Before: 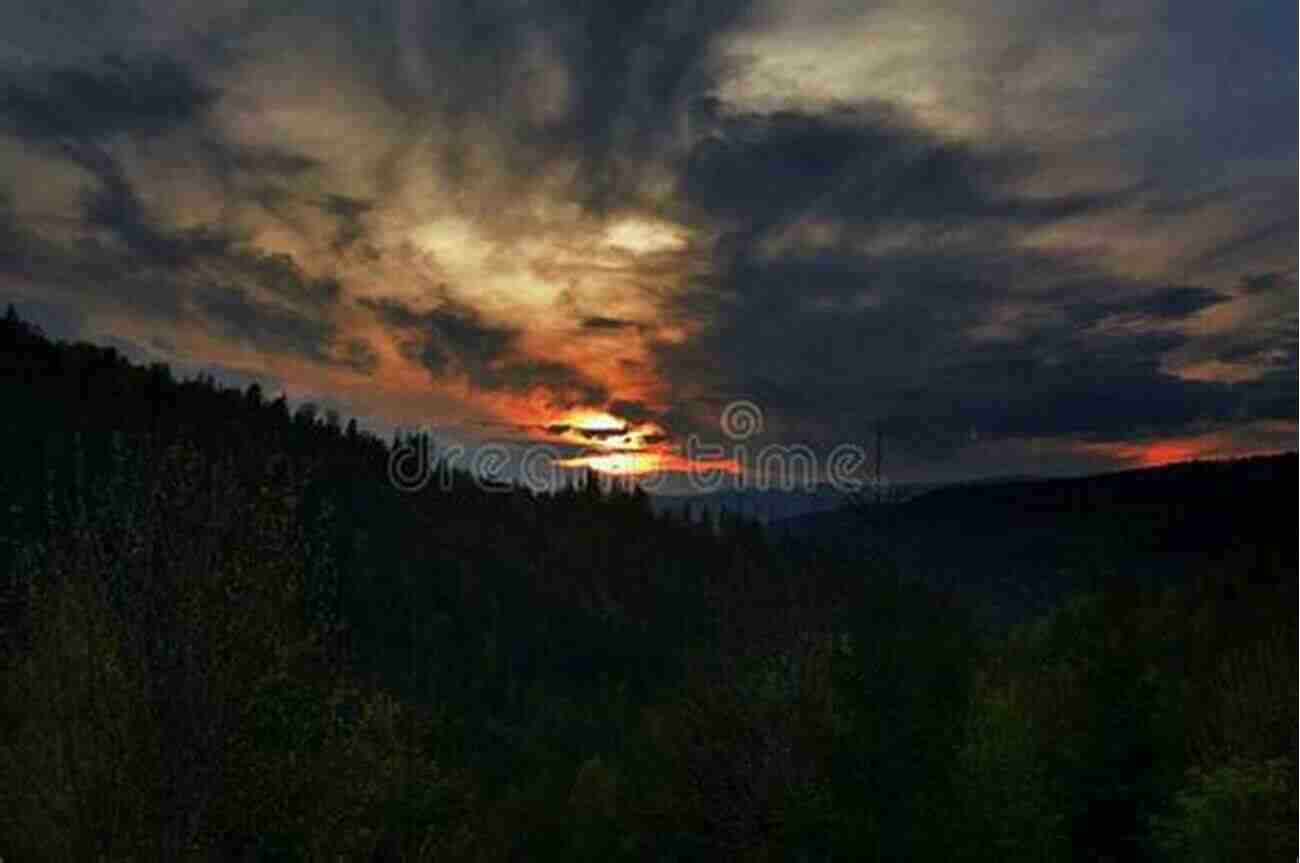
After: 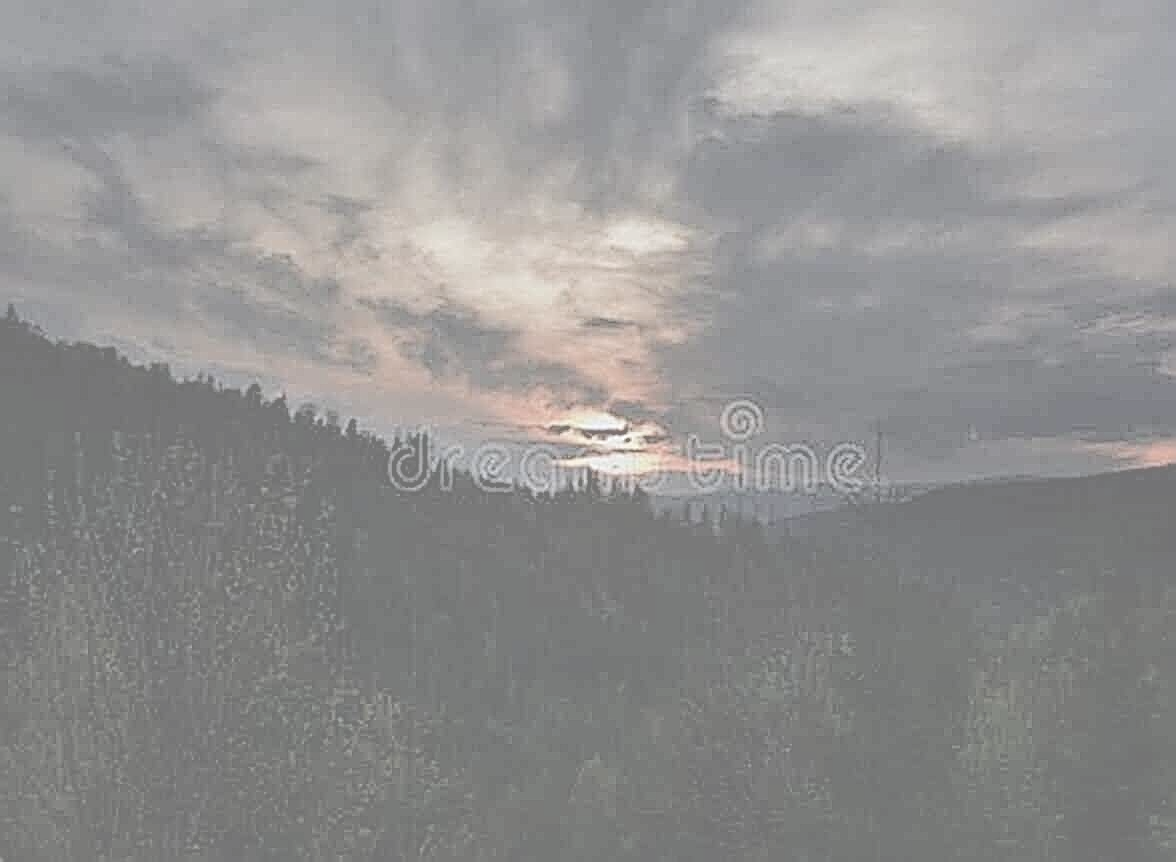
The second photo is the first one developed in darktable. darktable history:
contrast brightness saturation: contrast -0.32, brightness 0.75, saturation -0.78
crop: right 9.509%, bottom 0.031%
sharpen: amount 2
white balance: red 1.004, blue 1.096
